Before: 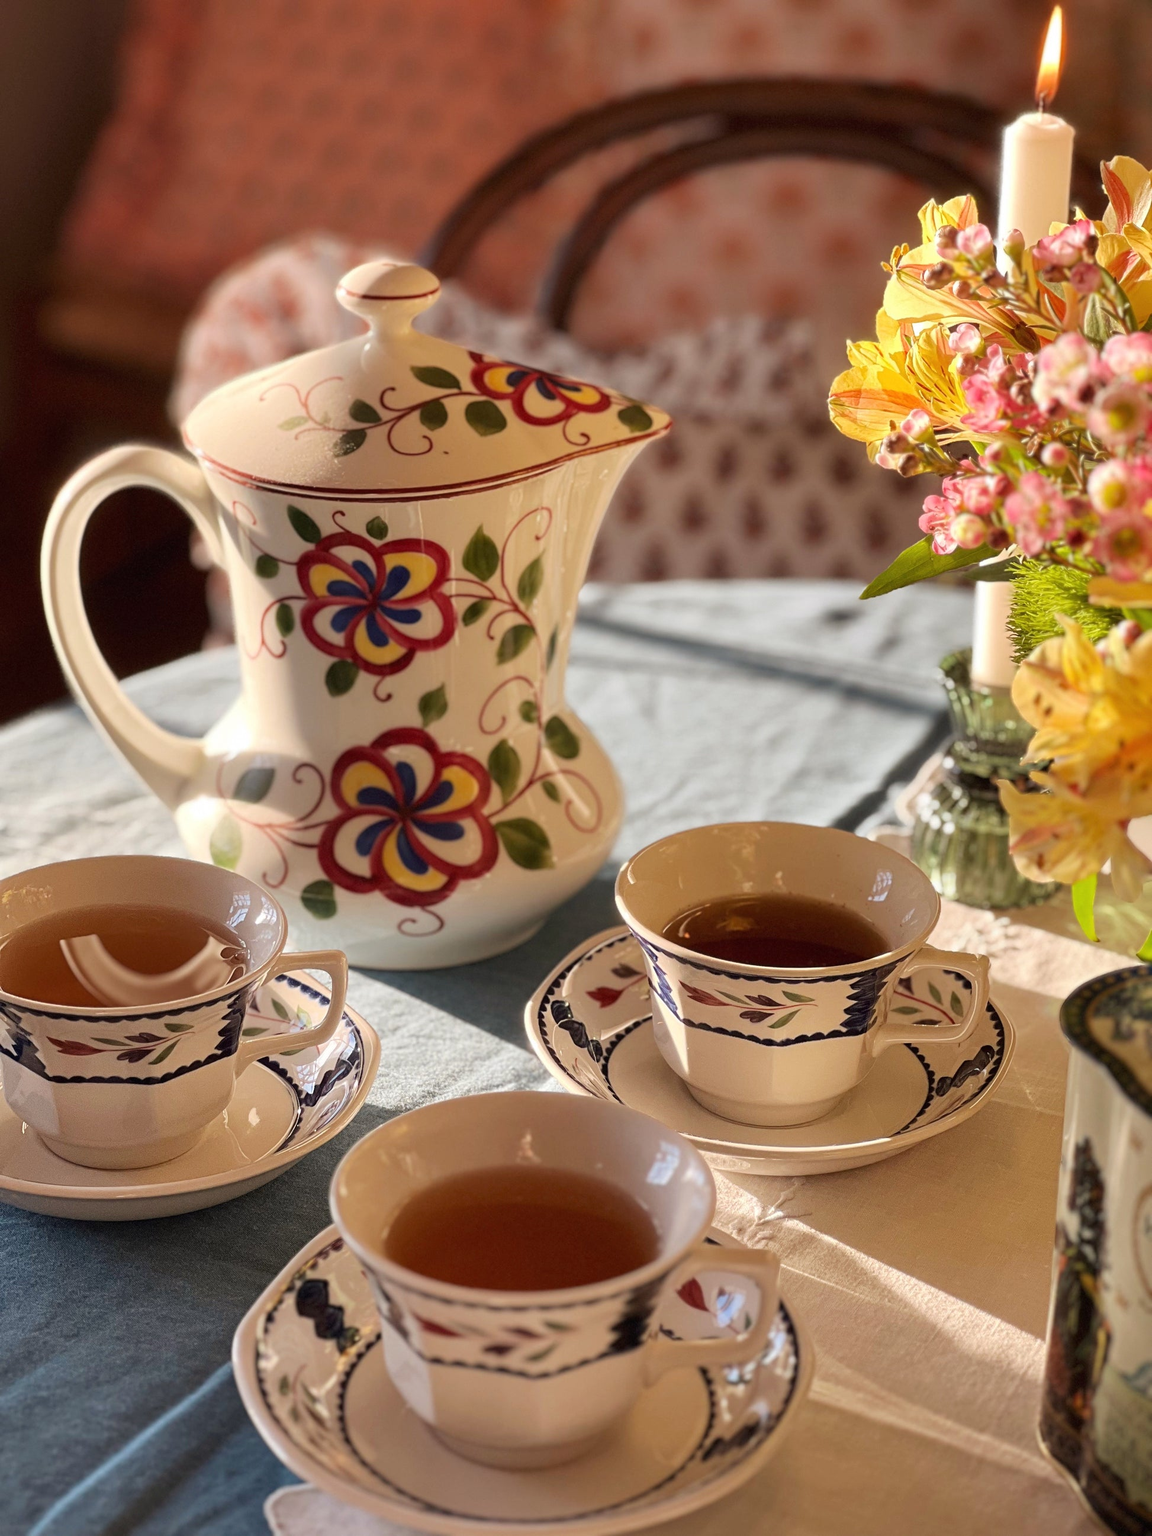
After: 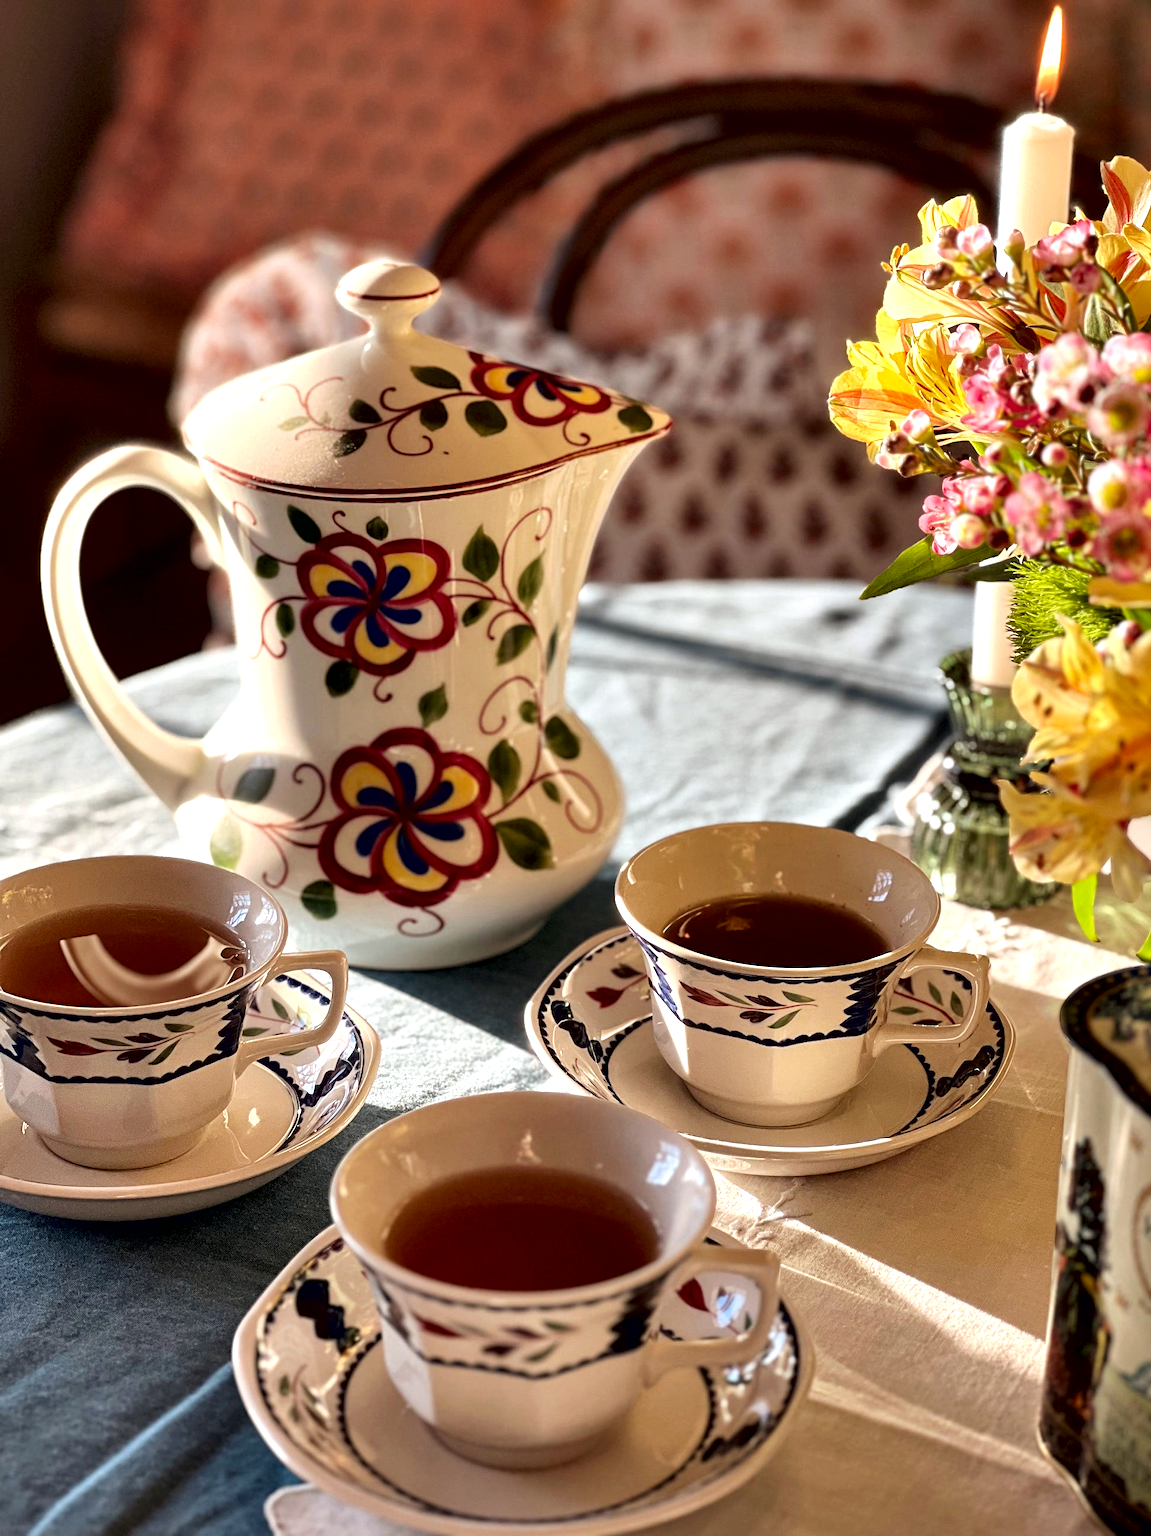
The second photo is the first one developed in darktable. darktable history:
contrast equalizer: octaves 7, y [[0.6 ×6], [0.55 ×6], [0 ×6], [0 ×6], [0 ×6]]
local contrast: mode bilateral grid, contrast 21, coarseness 51, detail 119%, midtone range 0.2
